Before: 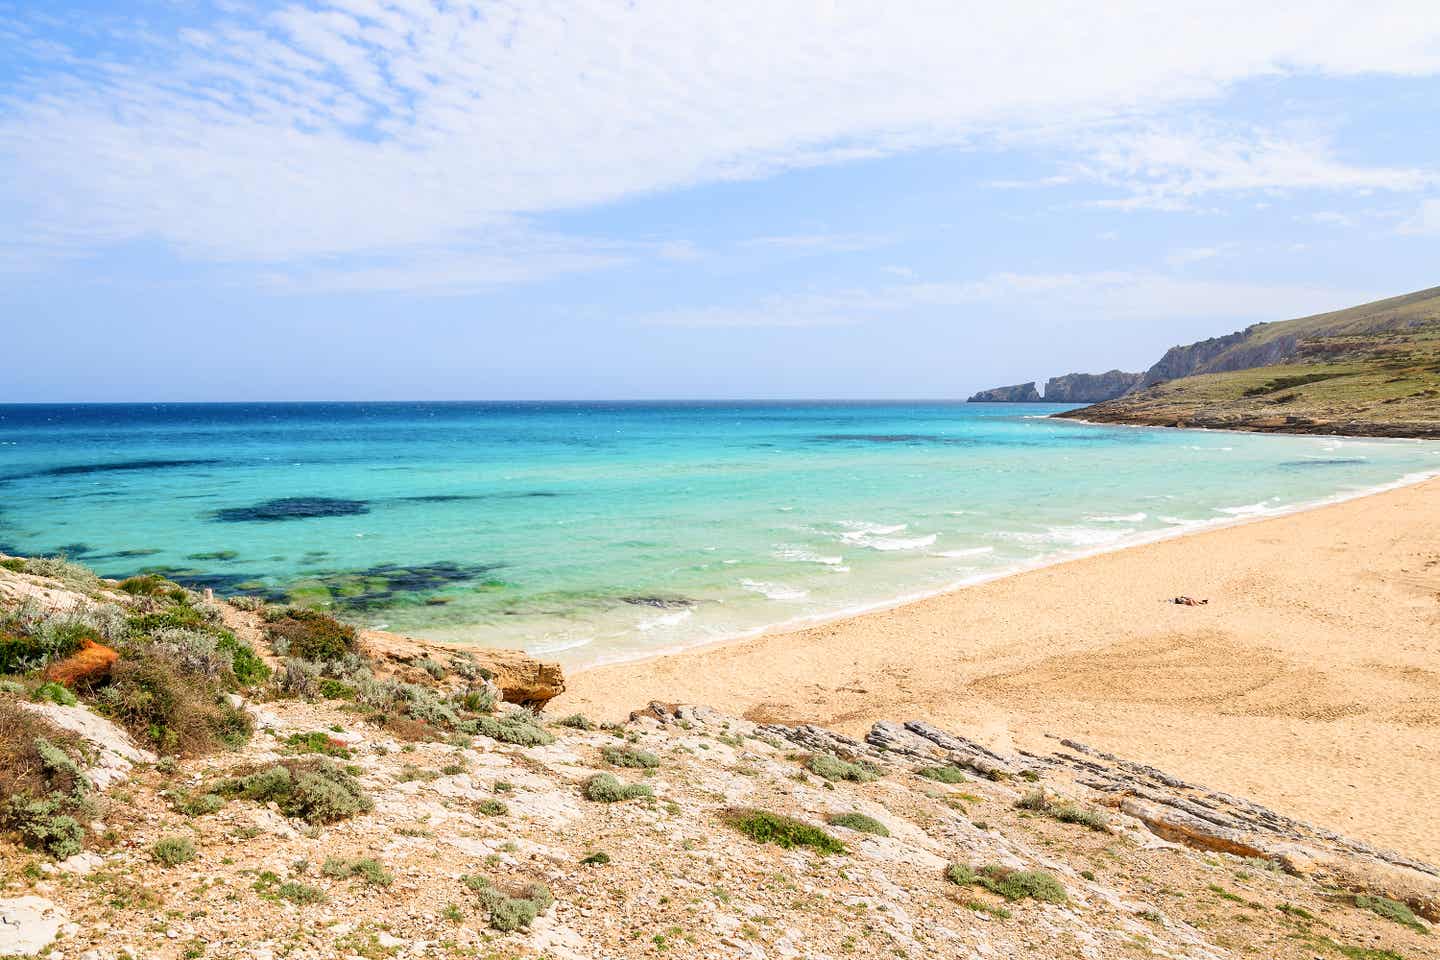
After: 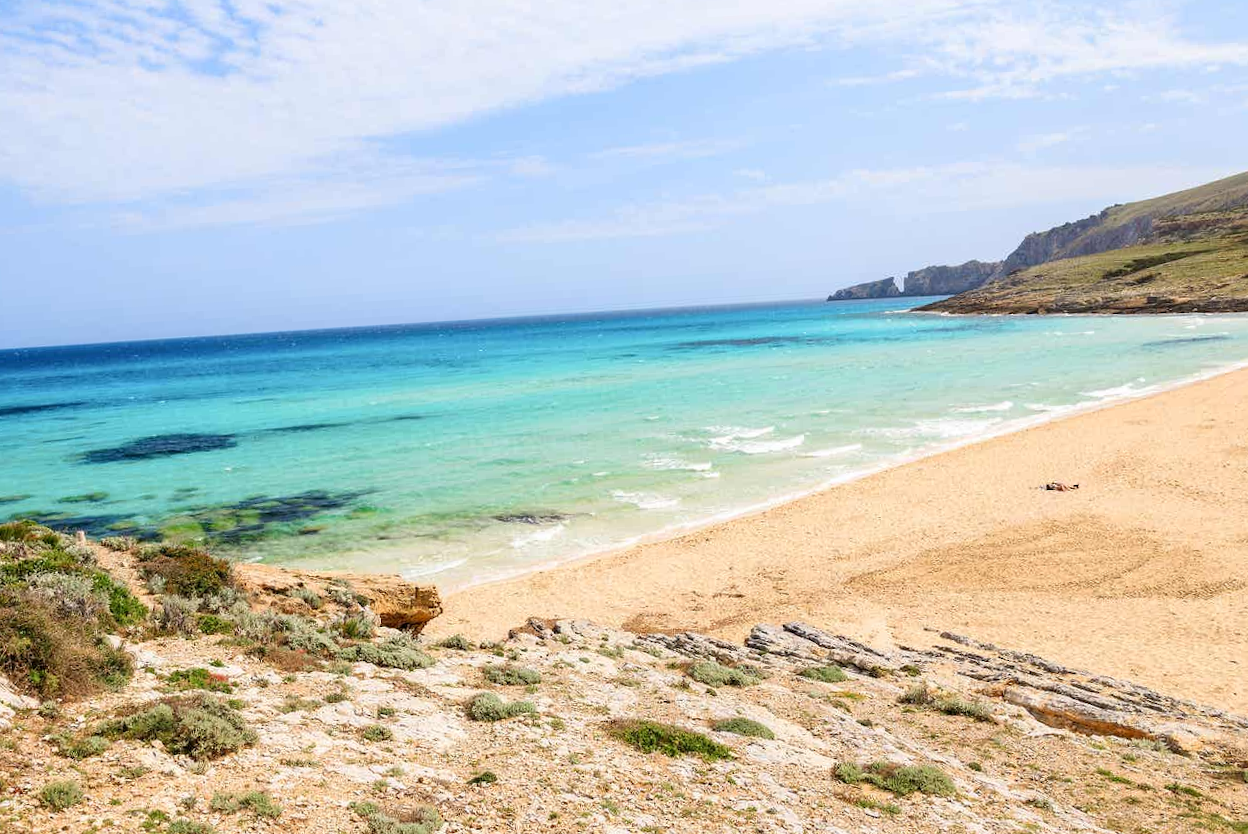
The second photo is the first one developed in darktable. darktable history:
crop and rotate: angle 3.32°, left 5.938%, top 5.678%
